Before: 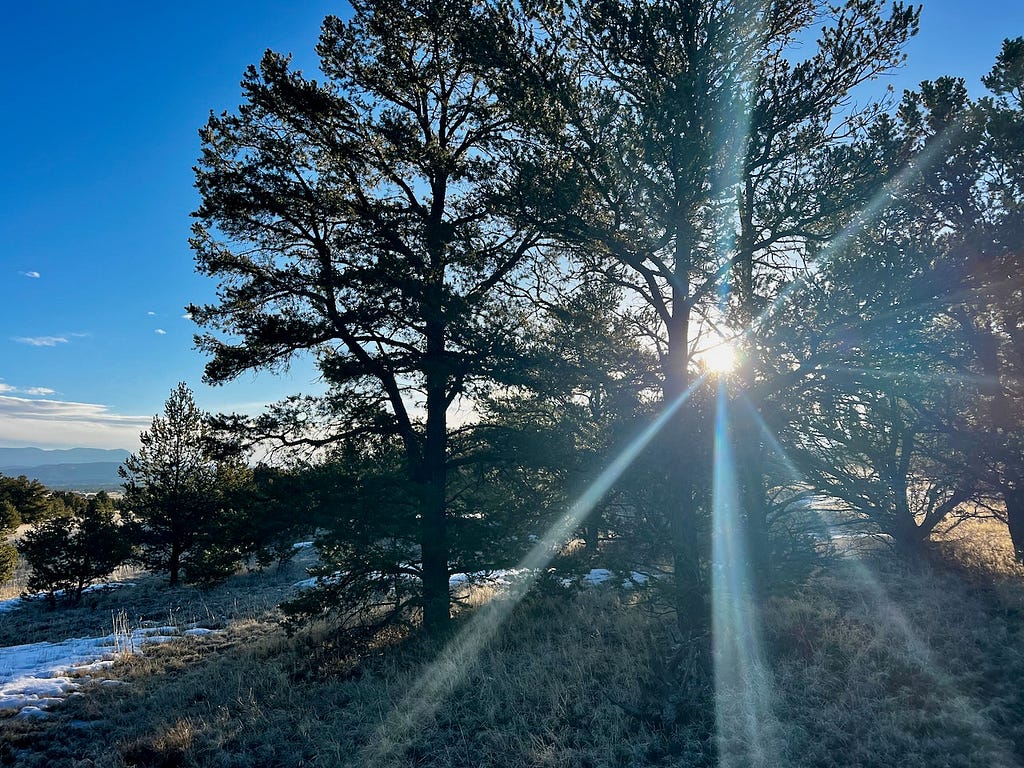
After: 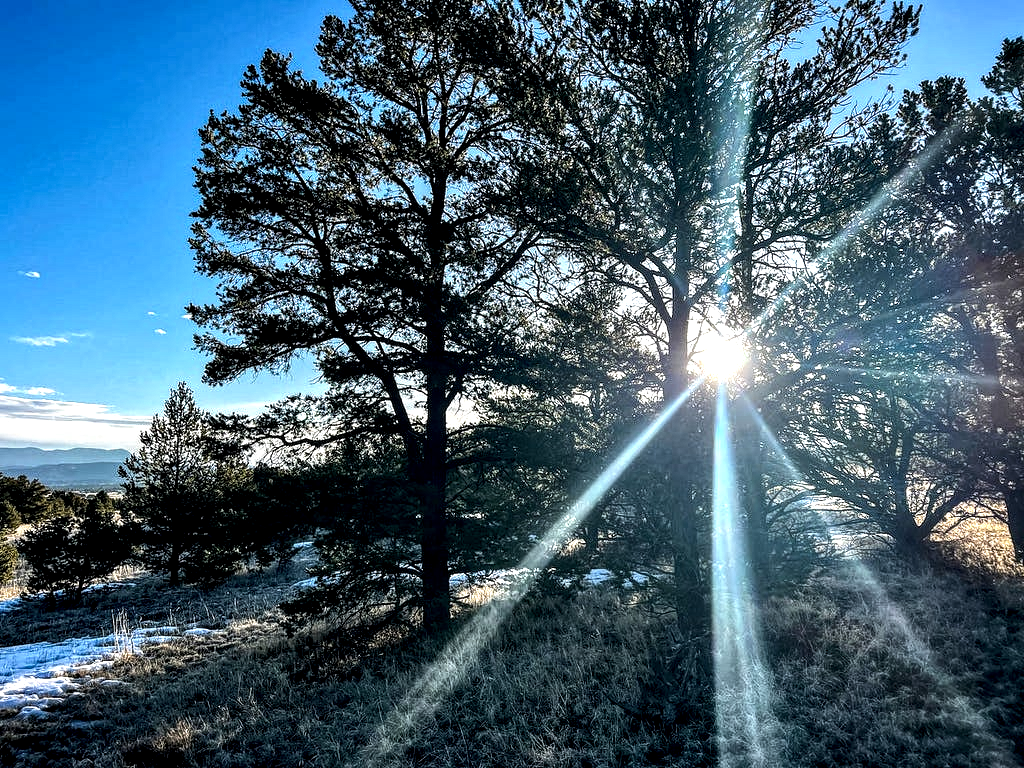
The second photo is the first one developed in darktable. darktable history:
local contrast: highlights 19%, detail 185%
tone equalizer: -8 EV -0.732 EV, -7 EV -0.682 EV, -6 EV -0.582 EV, -5 EV -0.4 EV, -3 EV 0.382 EV, -2 EV 0.6 EV, -1 EV 0.701 EV, +0 EV 0.744 EV, edges refinement/feathering 500, mask exposure compensation -1.57 EV, preserve details no
